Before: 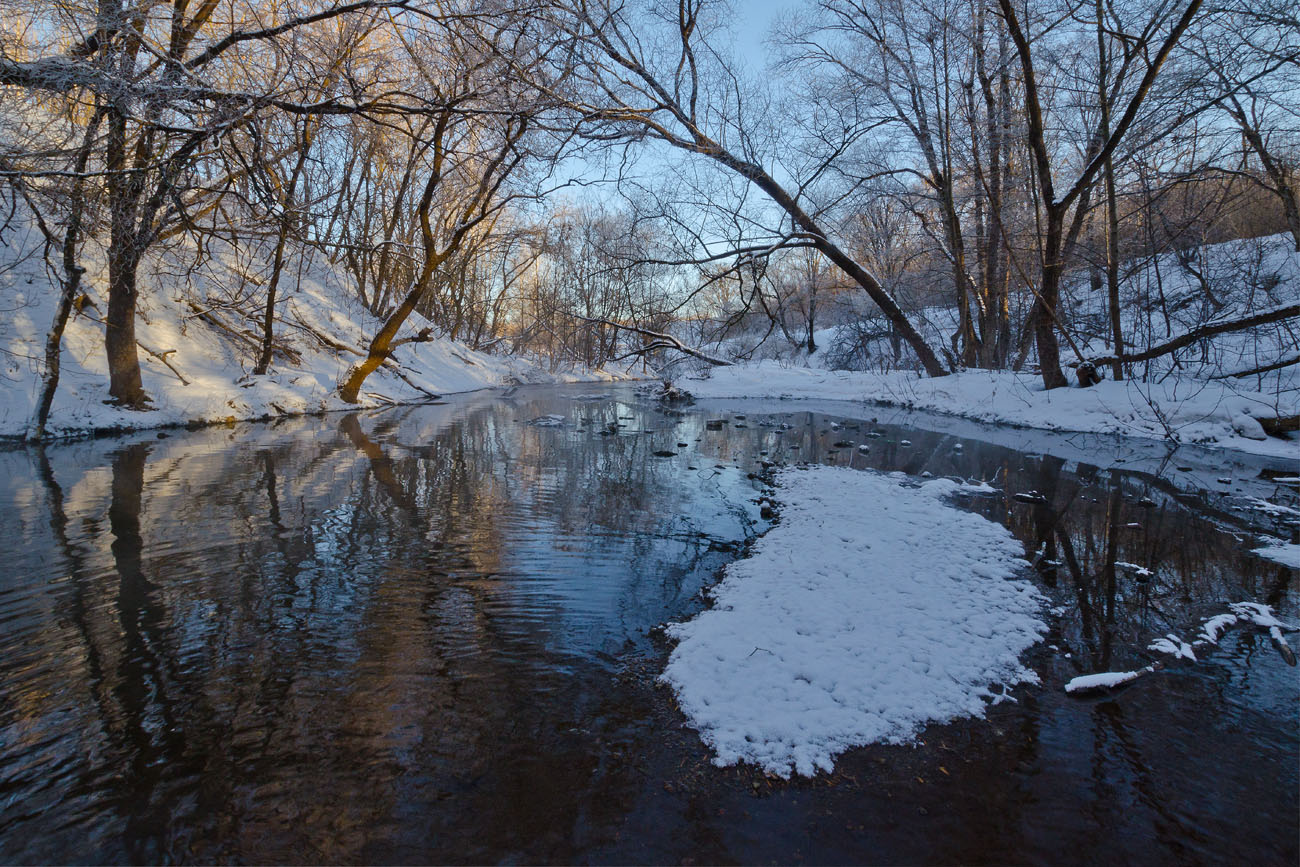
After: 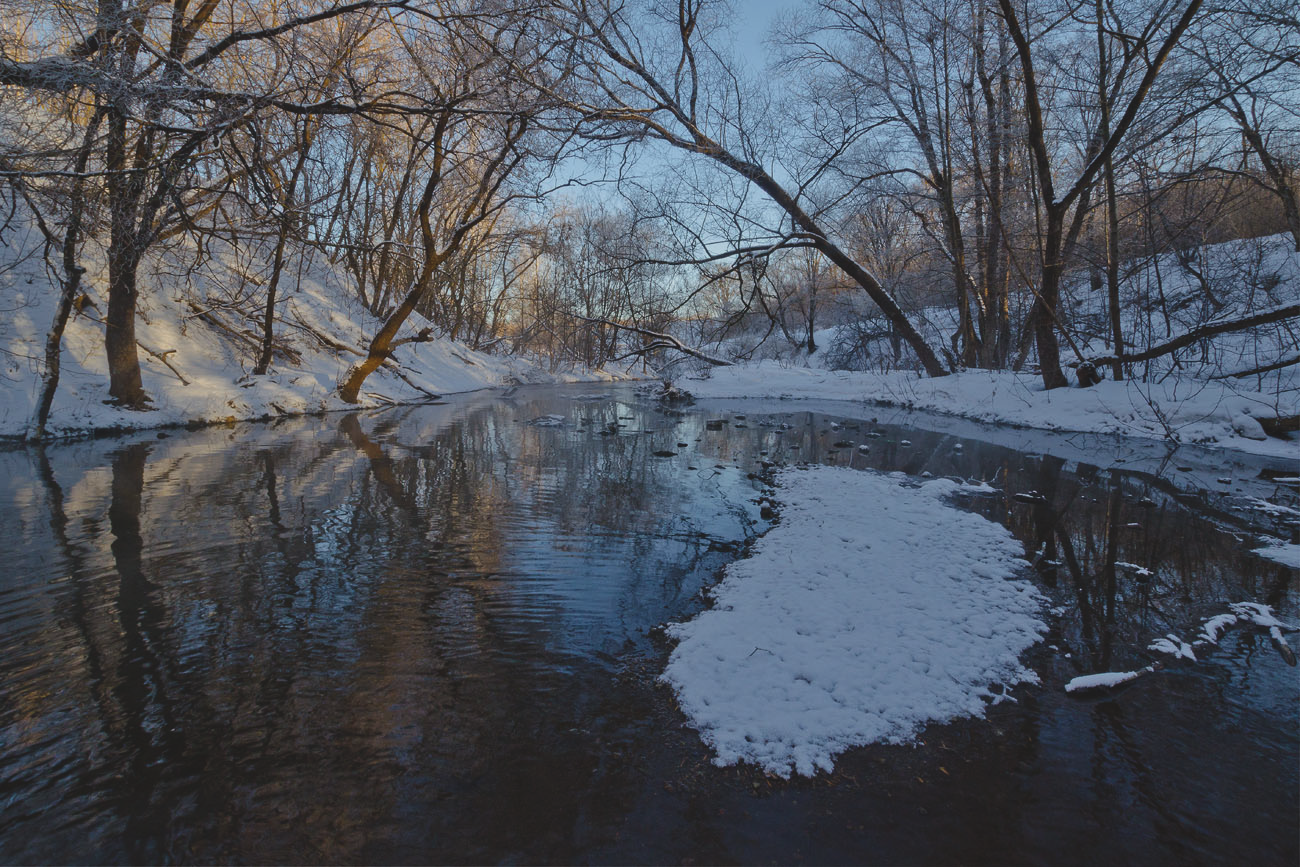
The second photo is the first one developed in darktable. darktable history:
exposure: black level correction -0.015, exposure -0.506 EV, compensate highlight preservation false
